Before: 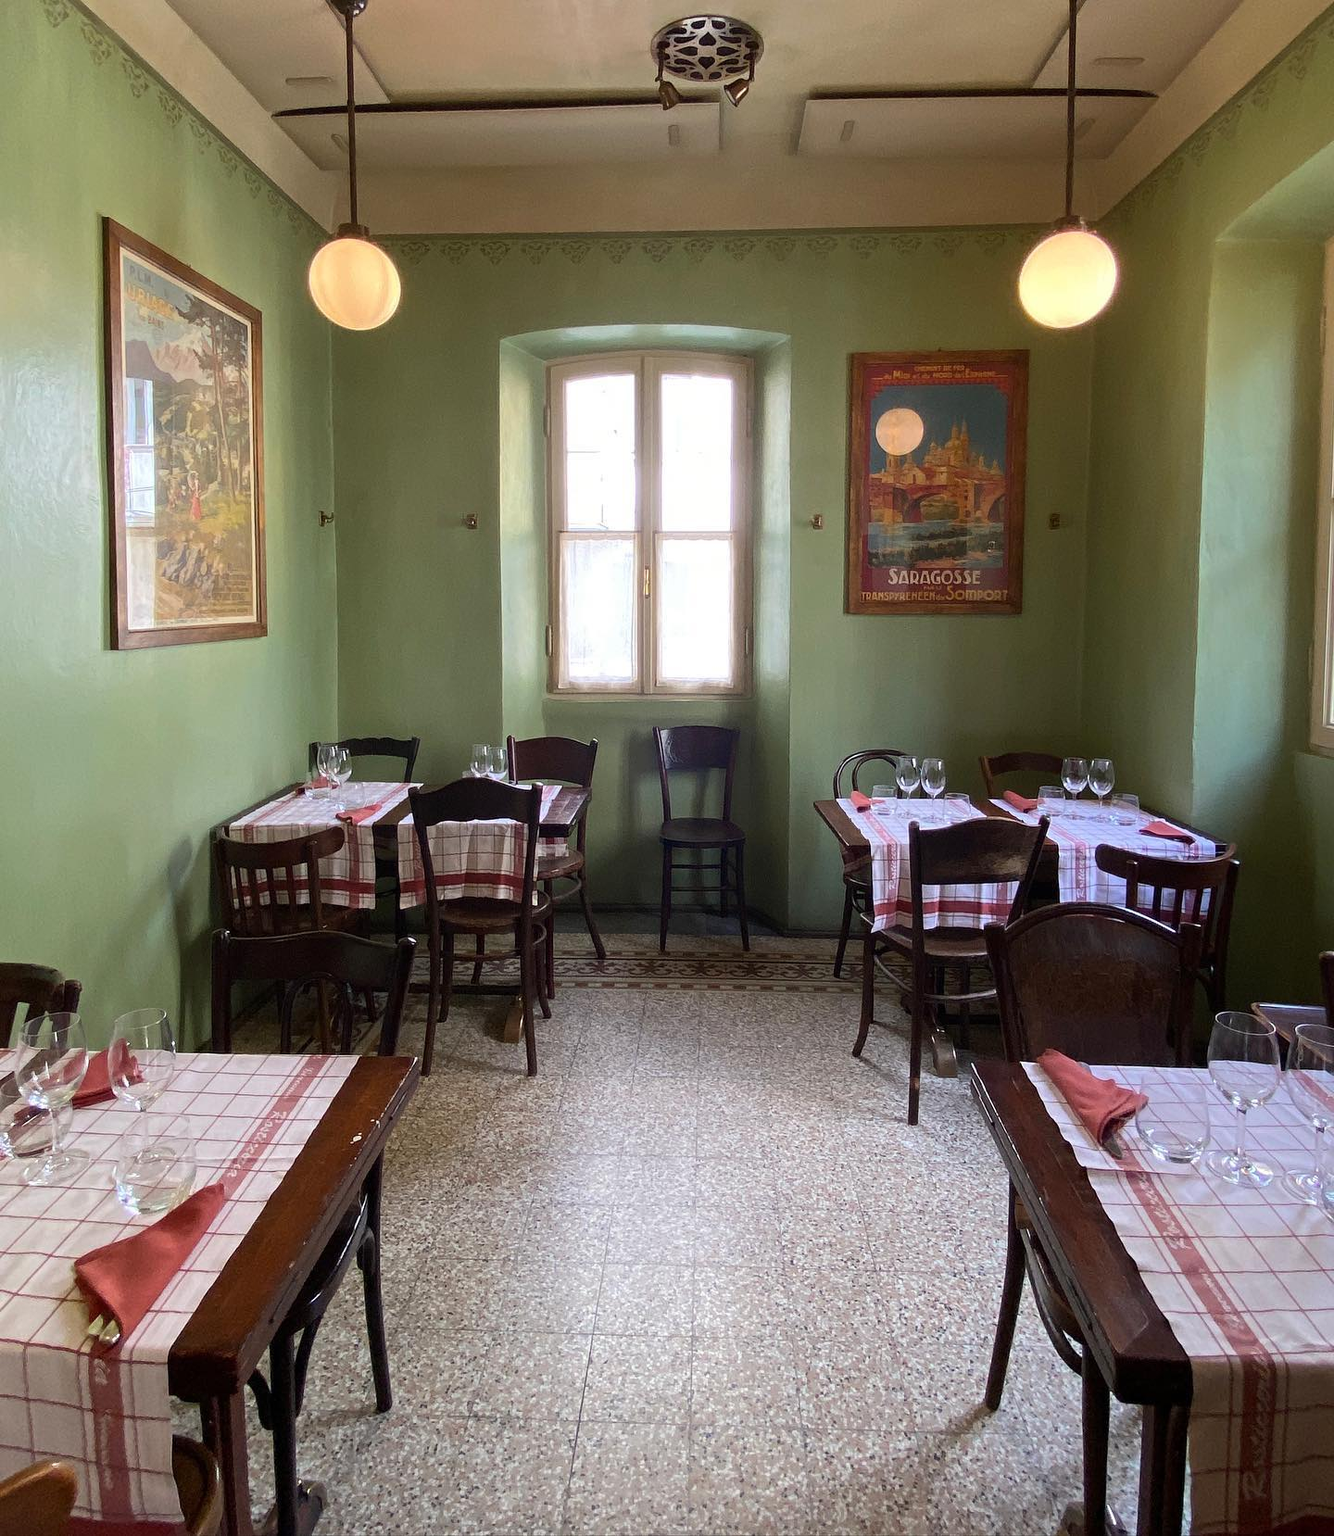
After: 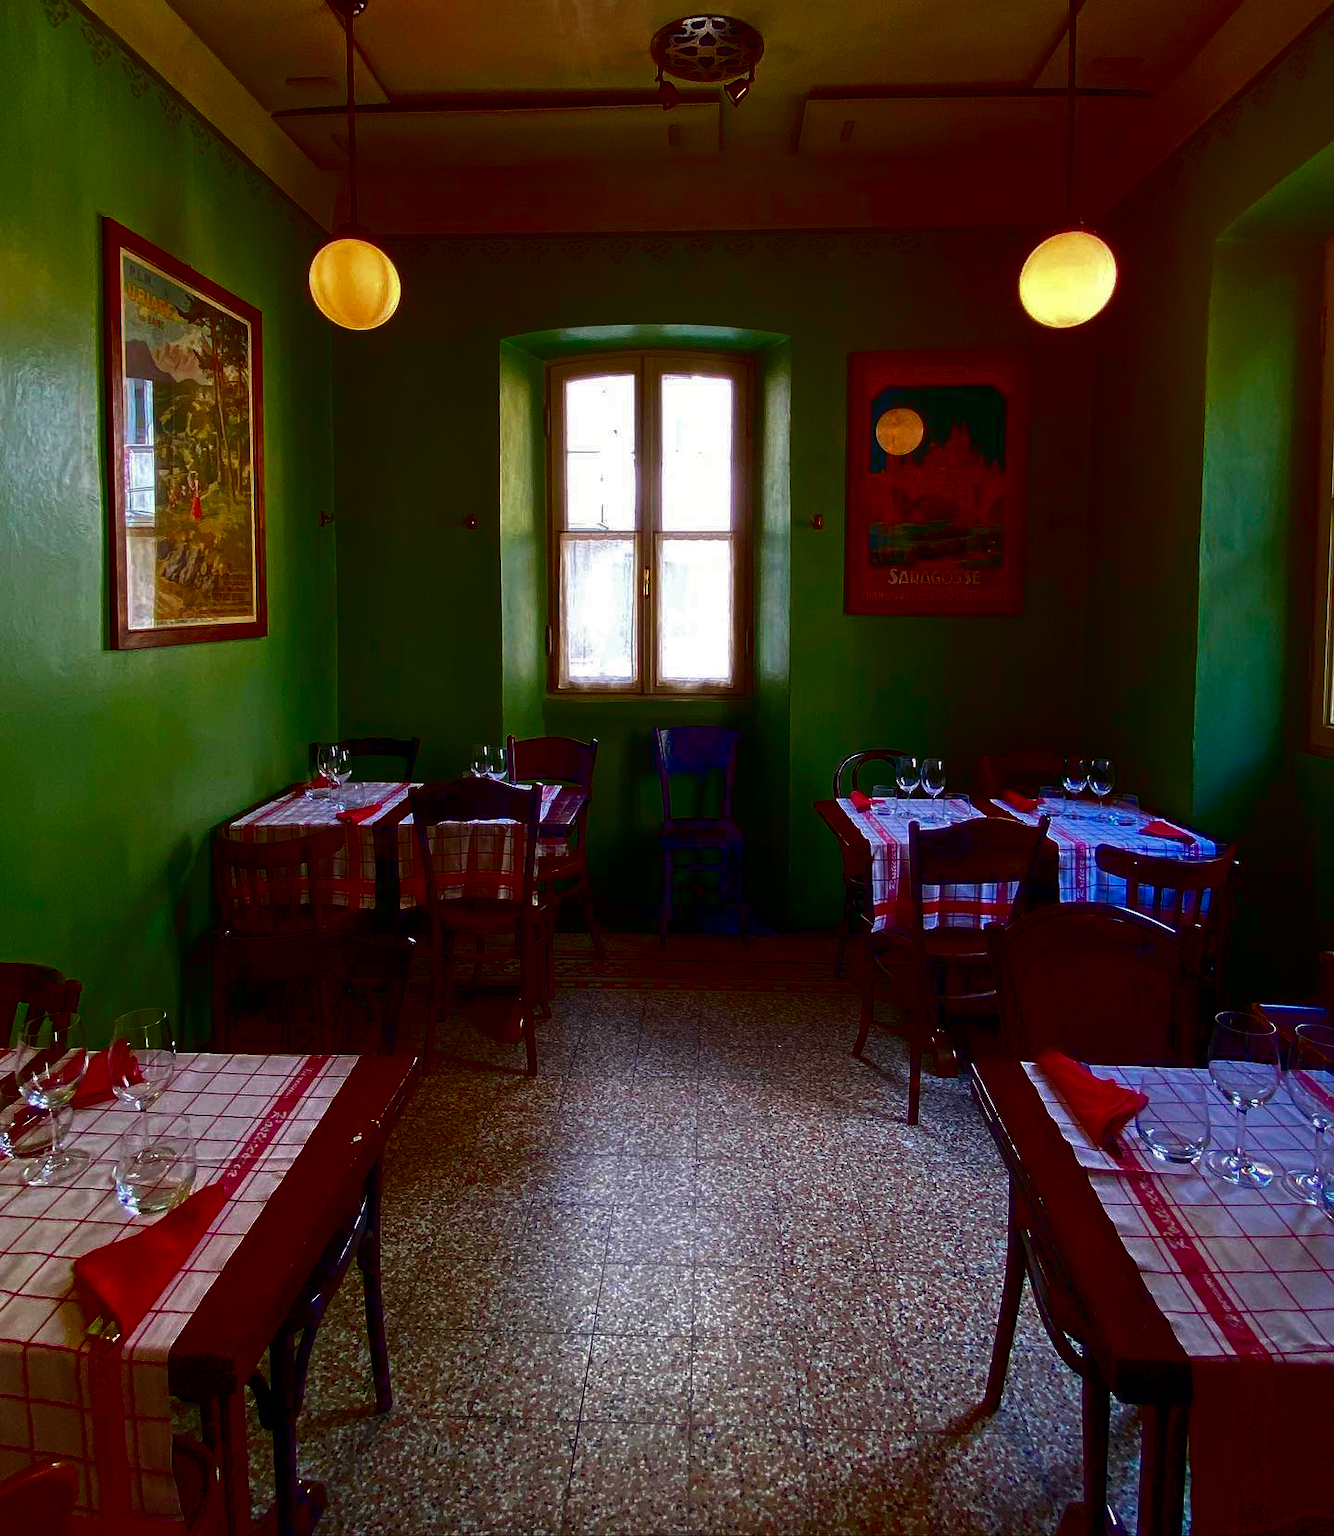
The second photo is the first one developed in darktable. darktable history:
contrast brightness saturation: brightness -0.981, saturation 0.98
color balance rgb: perceptual saturation grading › global saturation 20%, perceptual saturation grading › highlights -50.254%, perceptual saturation grading › shadows 31.111%, global vibrance 41.023%
